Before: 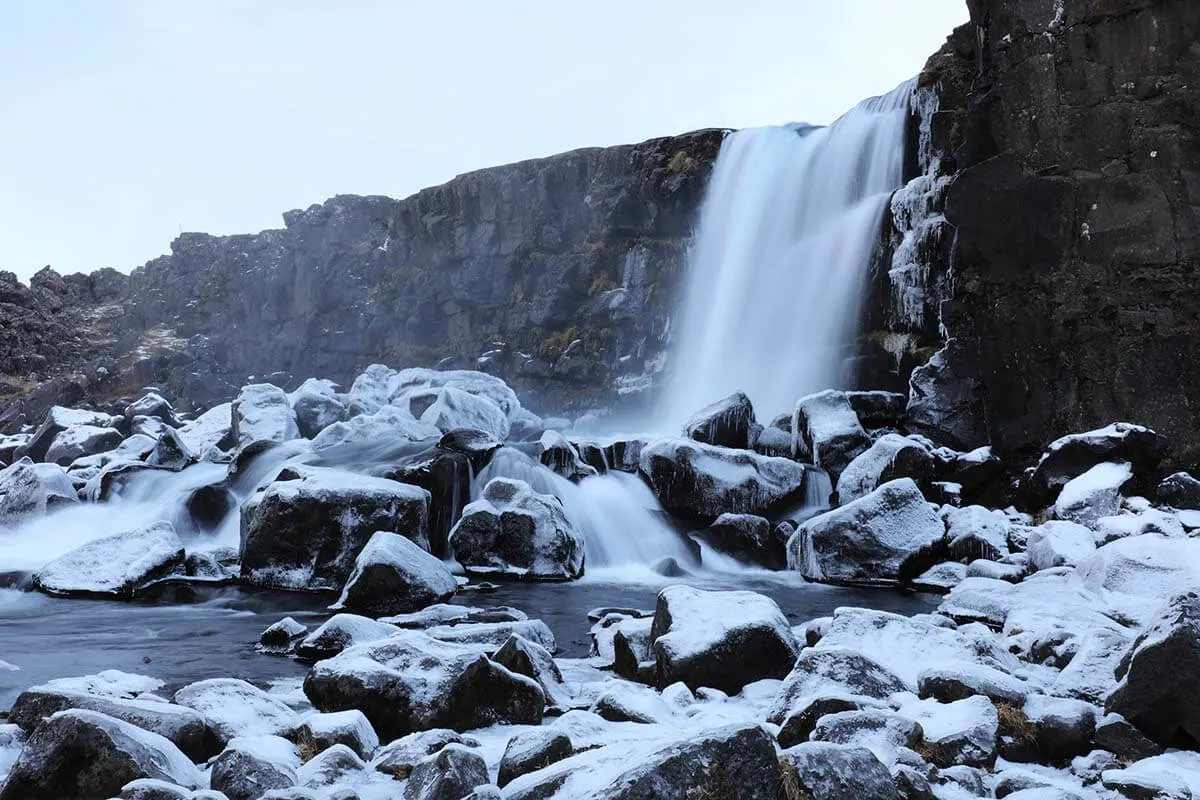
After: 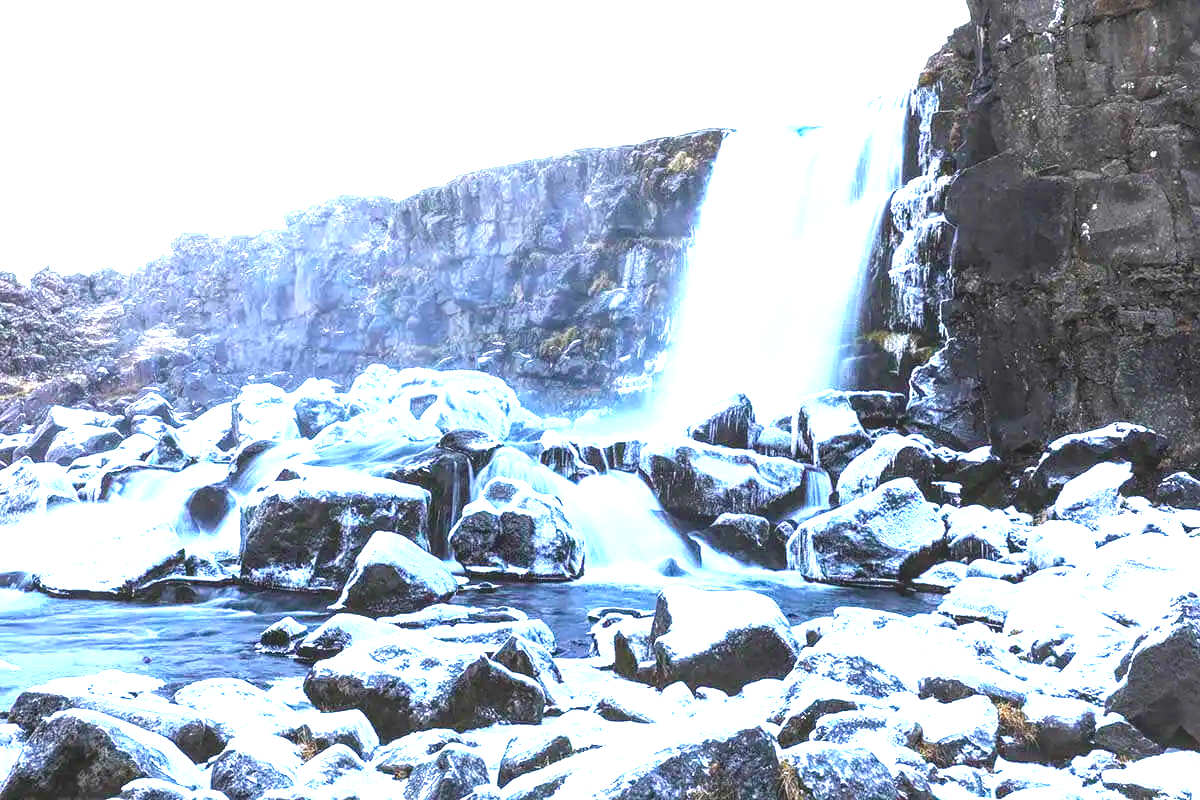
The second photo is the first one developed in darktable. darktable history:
local contrast: highlights 74%, shadows 55%, detail 176%, midtone range 0.207
color balance rgb: linear chroma grading › global chroma 9%, perceptual saturation grading › global saturation 36%, perceptual saturation grading › shadows 35%, perceptual brilliance grading › global brilliance 15%, perceptual brilliance grading › shadows -35%, global vibrance 15%
exposure: black level correction 0, exposure 1.4 EV, compensate highlight preservation false
